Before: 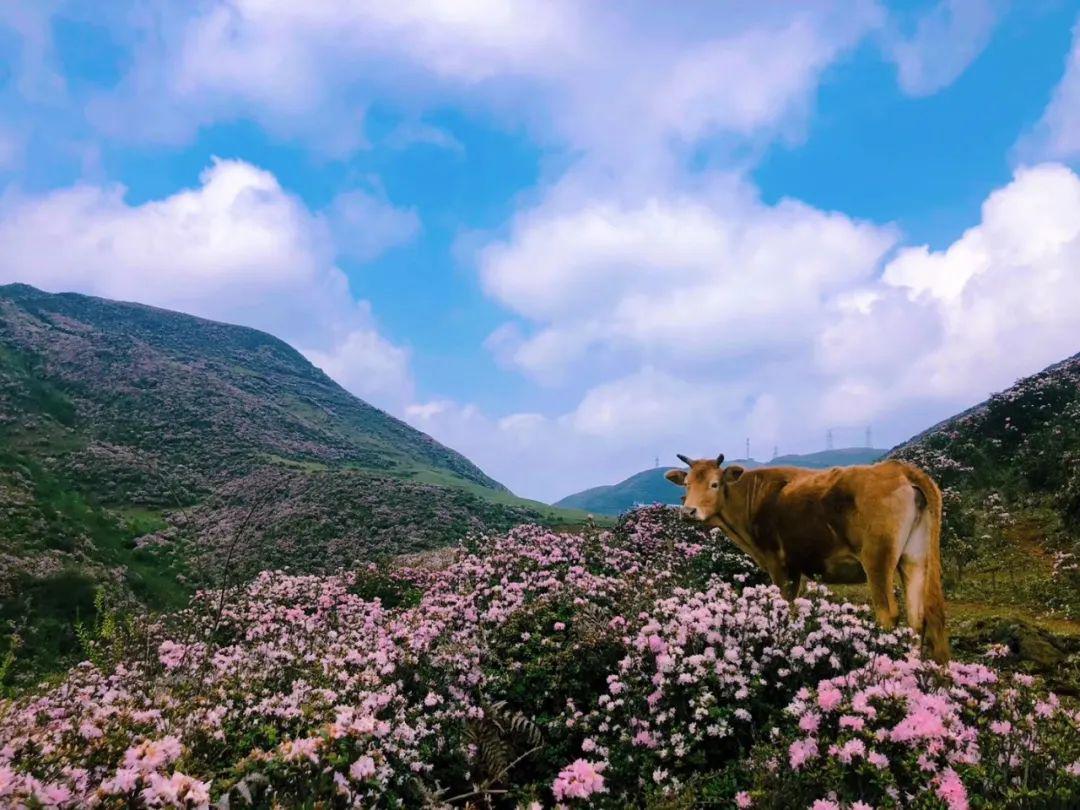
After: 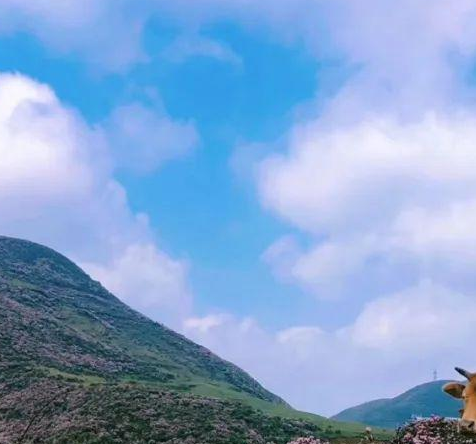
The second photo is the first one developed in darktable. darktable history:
crop: left 20.584%, top 10.795%, right 35.292%, bottom 34.37%
